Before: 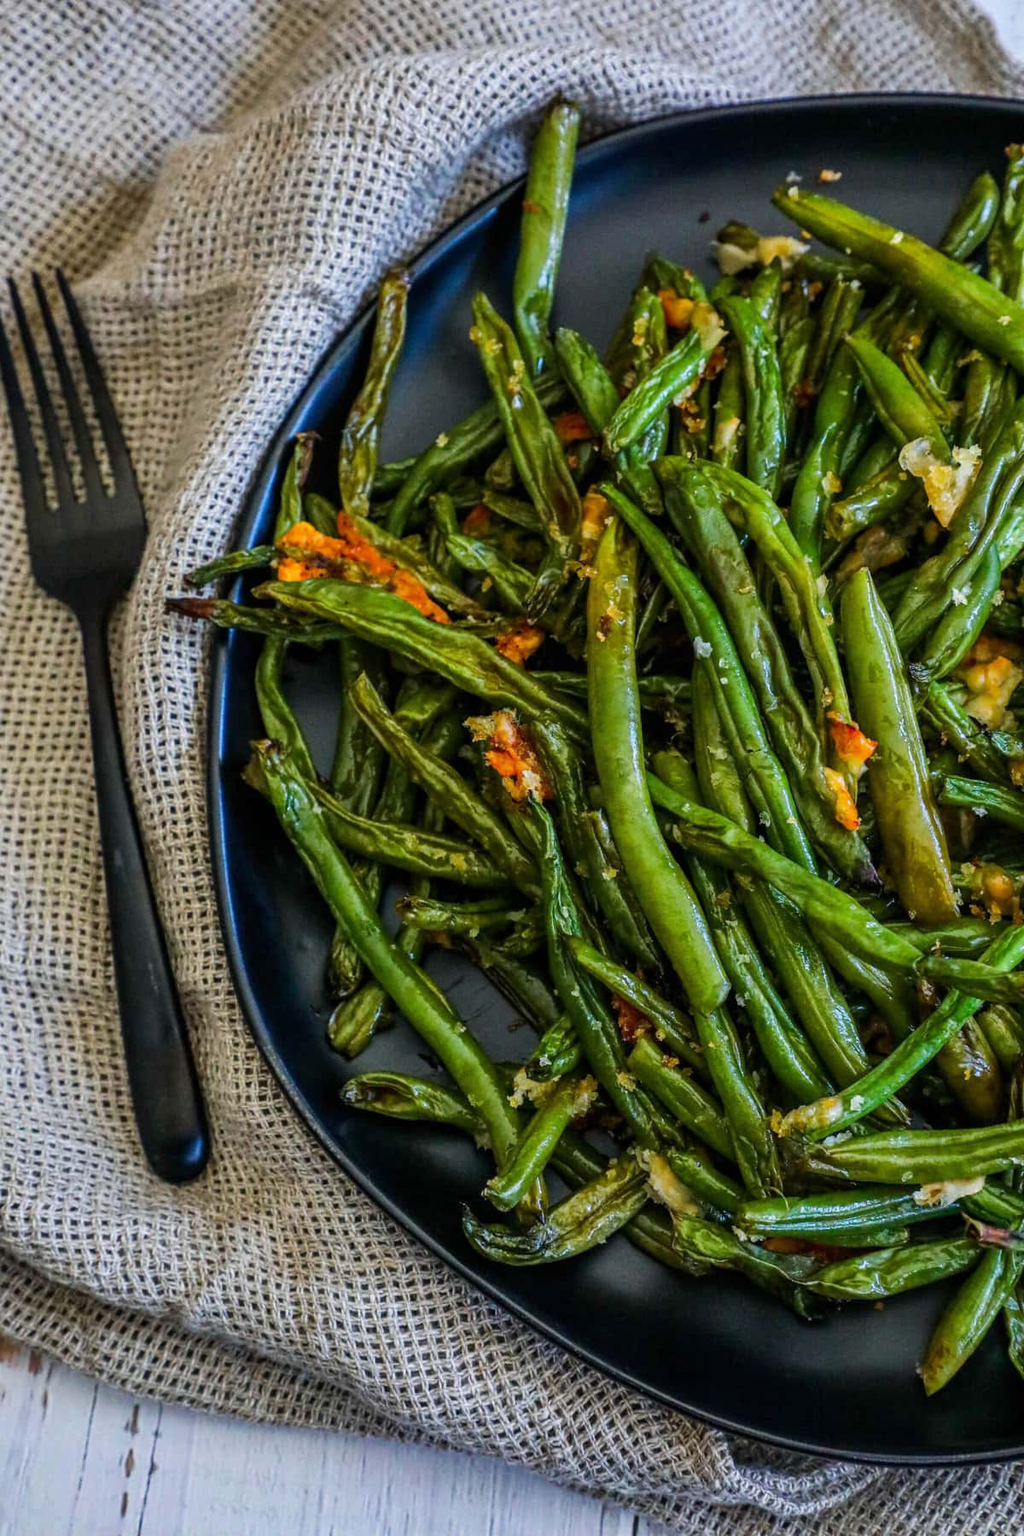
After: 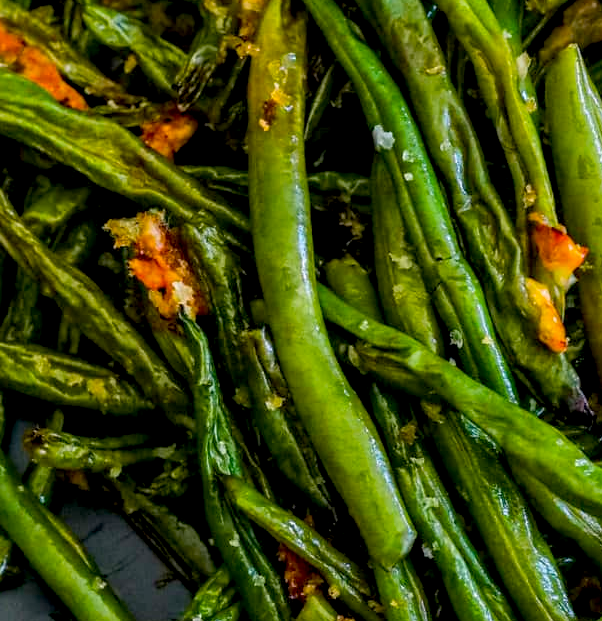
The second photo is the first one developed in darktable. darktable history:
crop: left 36.715%, top 34.537%, right 13.042%, bottom 30.923%
color balance rgb: highlights gain › chroma 1.023%, highlights gain › hue 52.16°, perceptual saturation grading › global saturation 14.734%
exposure: black level correction 0.009, exposure 0.117 EV, compensate exposure bias true, compensate highlight preservation false
